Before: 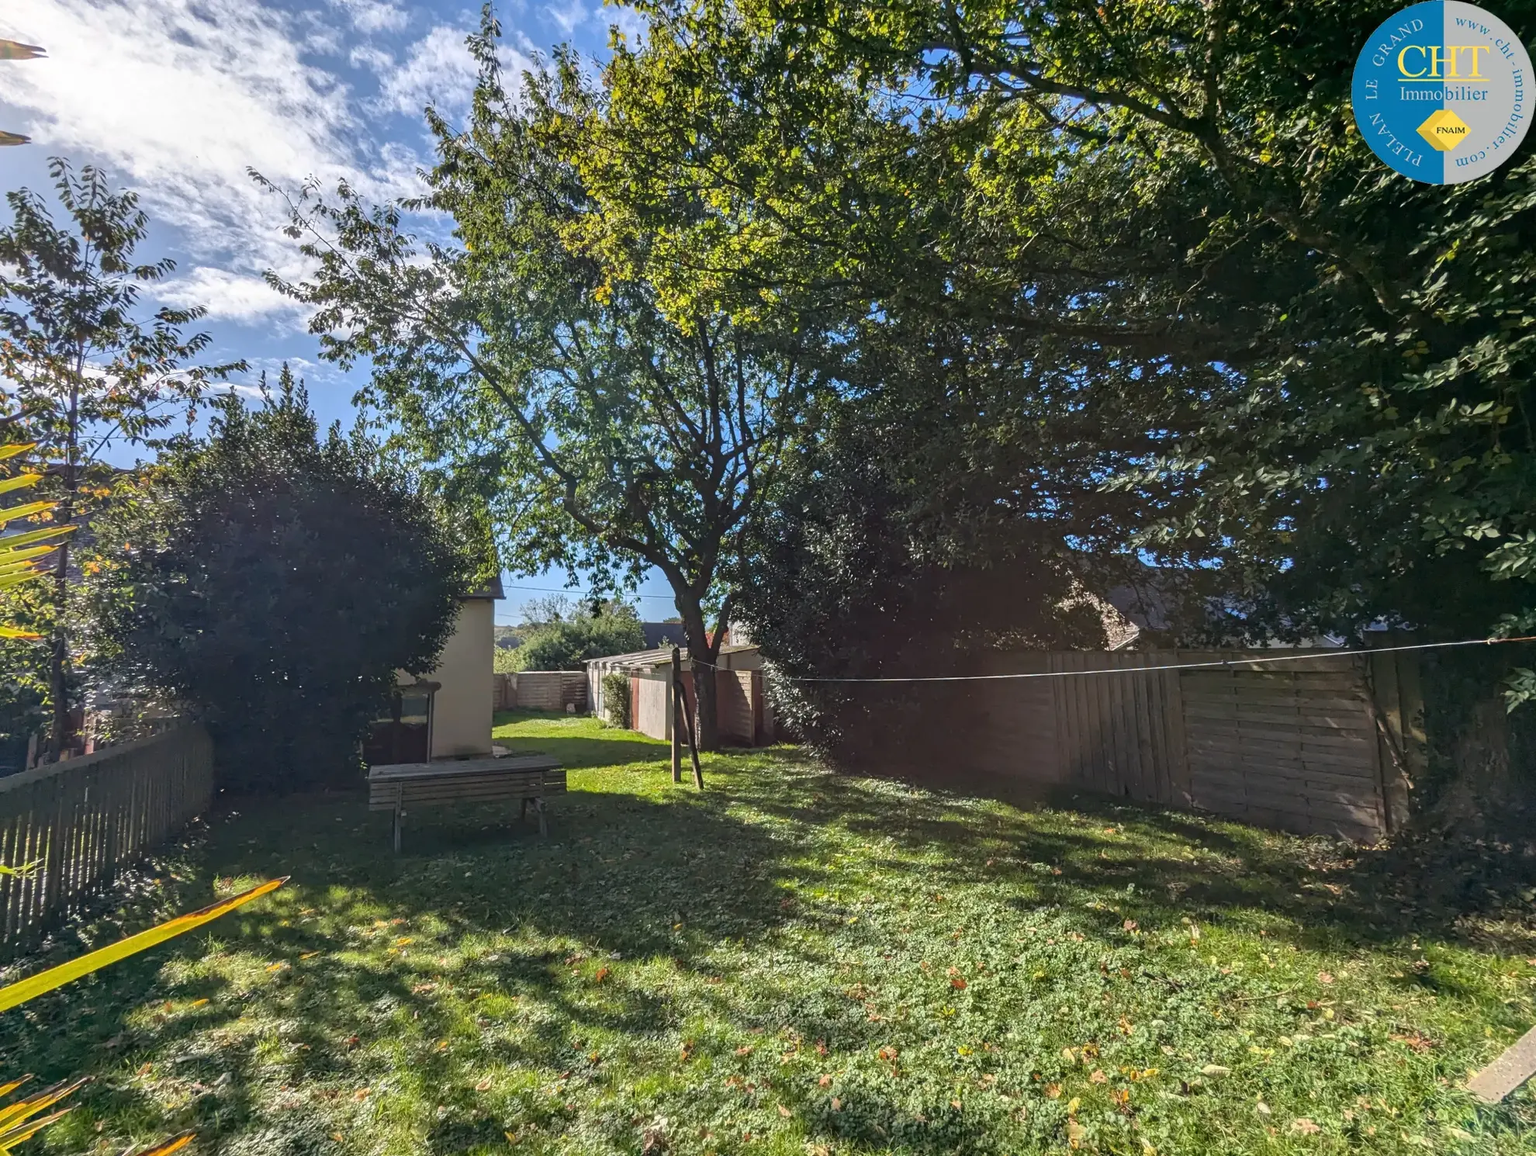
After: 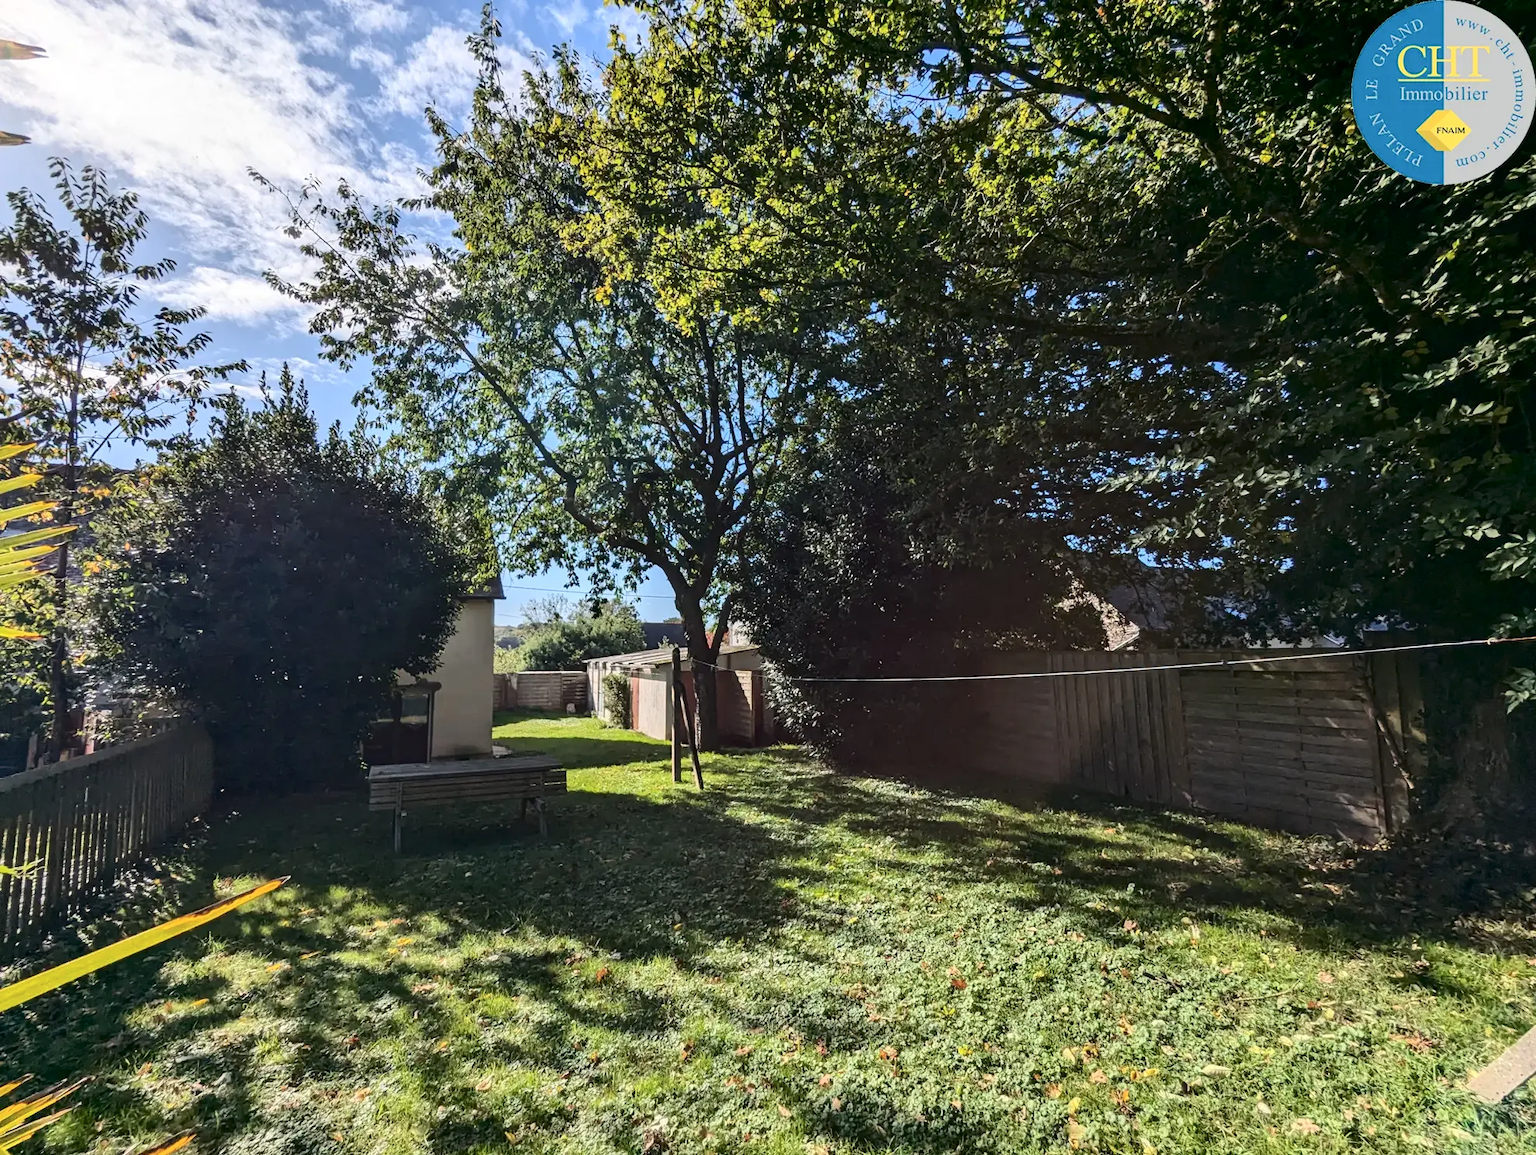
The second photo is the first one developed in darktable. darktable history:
local contrast: mode bilateral grid, contrast 10, coarseness 26, detail 115%, midtone range 0.2
exposure: compensate exposure bias true, compensate highlight preservation false
tone curve: curves: ch0 [(0, 0) (0.003, 0.008) (0.011, 0.011) (0.025, 0.018) (0.044, 0.028) (0.069, 0.039) (0.1, 0.056) (0.136, 0.081) (0.177, 0.118) (0.224, 0.164) (0.277, 0.223) (0.335, 0.3) (0.399, 0.399) (0.468, 0.51) (0.543, 0.618) (0.623, 0.71) (0.709, 0.79) (0.801, 0.865) (0.898, 0.93) (1, 1)], color space Lab, independent channels, preserve colors none
